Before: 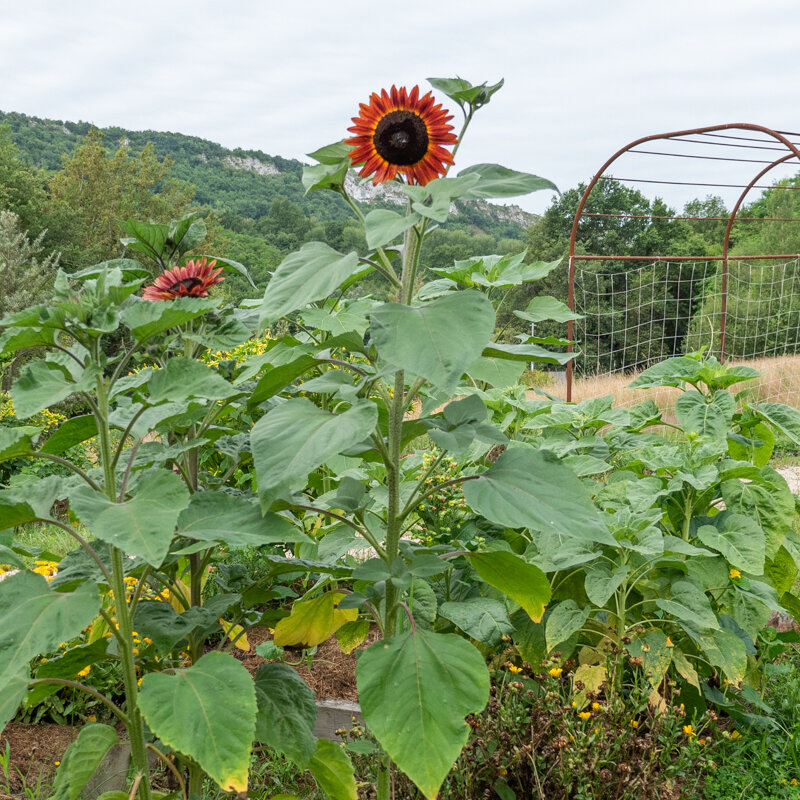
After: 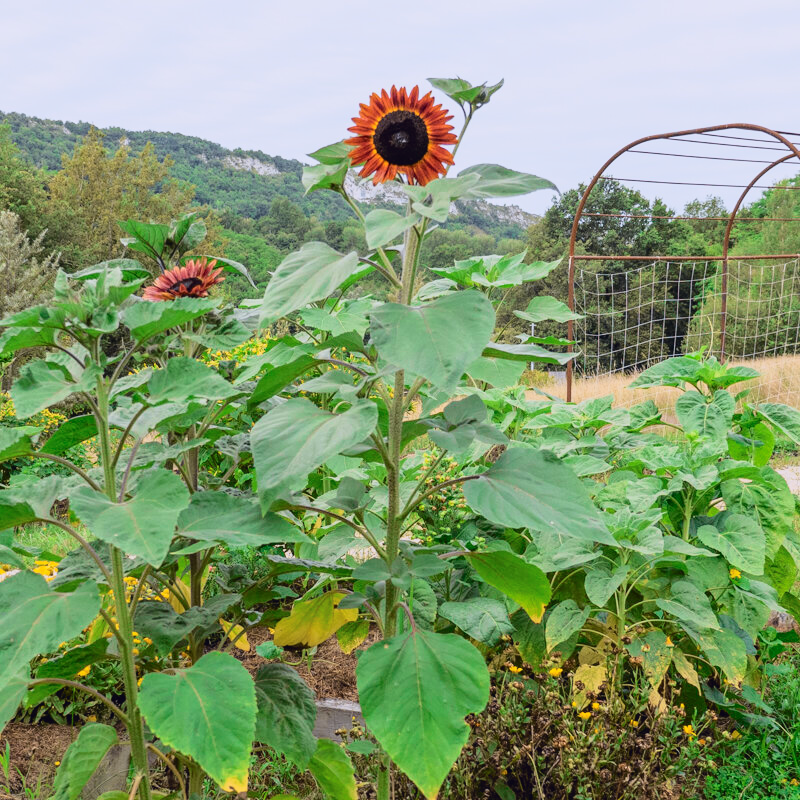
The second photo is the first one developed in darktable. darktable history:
tone curve: curves: ch0 [(0.003, 0.003) (0.104, 0.069) (0.236, 0.218) (0.401, 0.443) (0.495, 0.55) (0.625, 0.67) (0.819, 0.841) (0.96, 0.899)]; ch1 [(0, 0) (0.161, 0.092) (0.37, 0.302) (0.424, 0.402) (0.45, 0.466) (0.495, 0.506) (0.573, 0.571) (0.638, 0.641) (0.751, 0.741) (1, 1)]; ch2 [(0, 0) (0.352, 0.403) (0.466, 0.443) (0.524, 0.501) (0.56, 0.556) (1, 1)], color space Lab, independent channels, preserve colors none
exposure: black level correction -0.003, exposure 0.033 EV, compensate highlight preservation false
